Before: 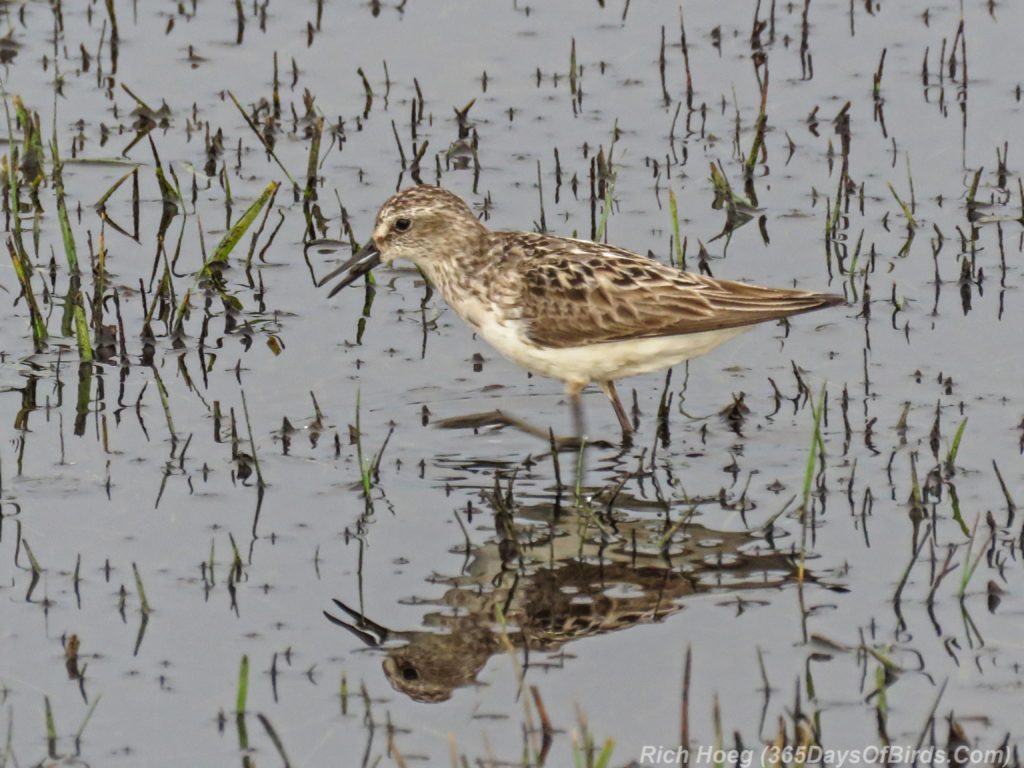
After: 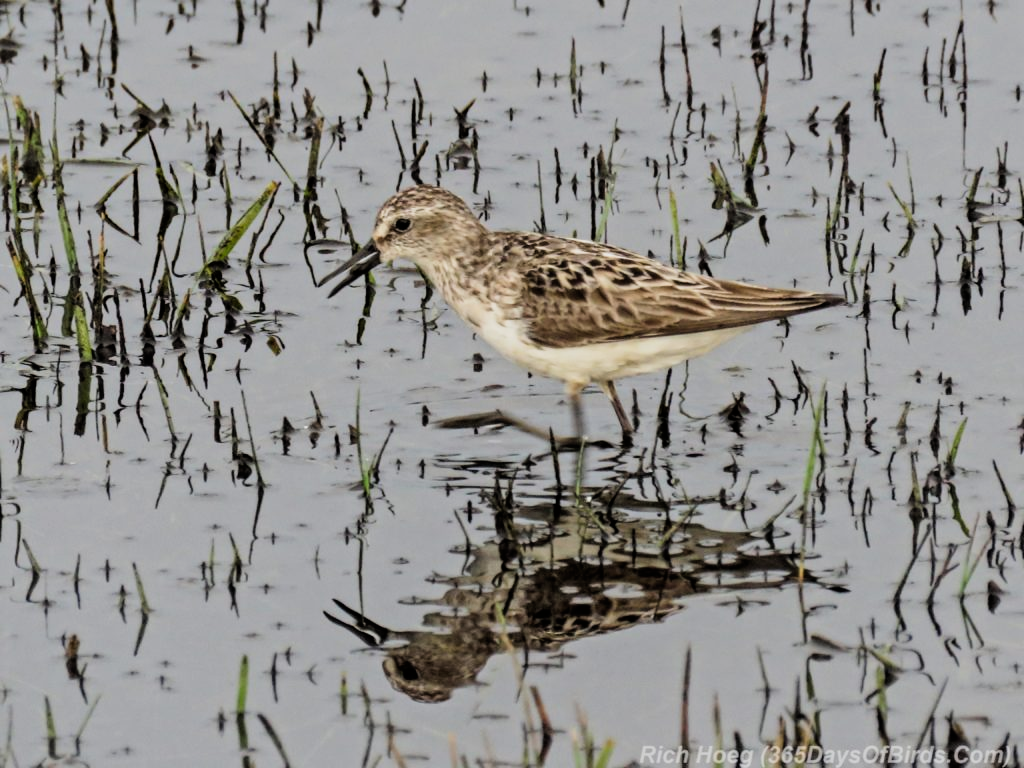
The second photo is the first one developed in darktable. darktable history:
filmic rgb: black relative exposure -5.04 EV, white relative exposure 3.96 EV, hardness 2.9, contrast 1.396, highlights saturation mix -19.47%, iterations of high-quality reconstruction 0
